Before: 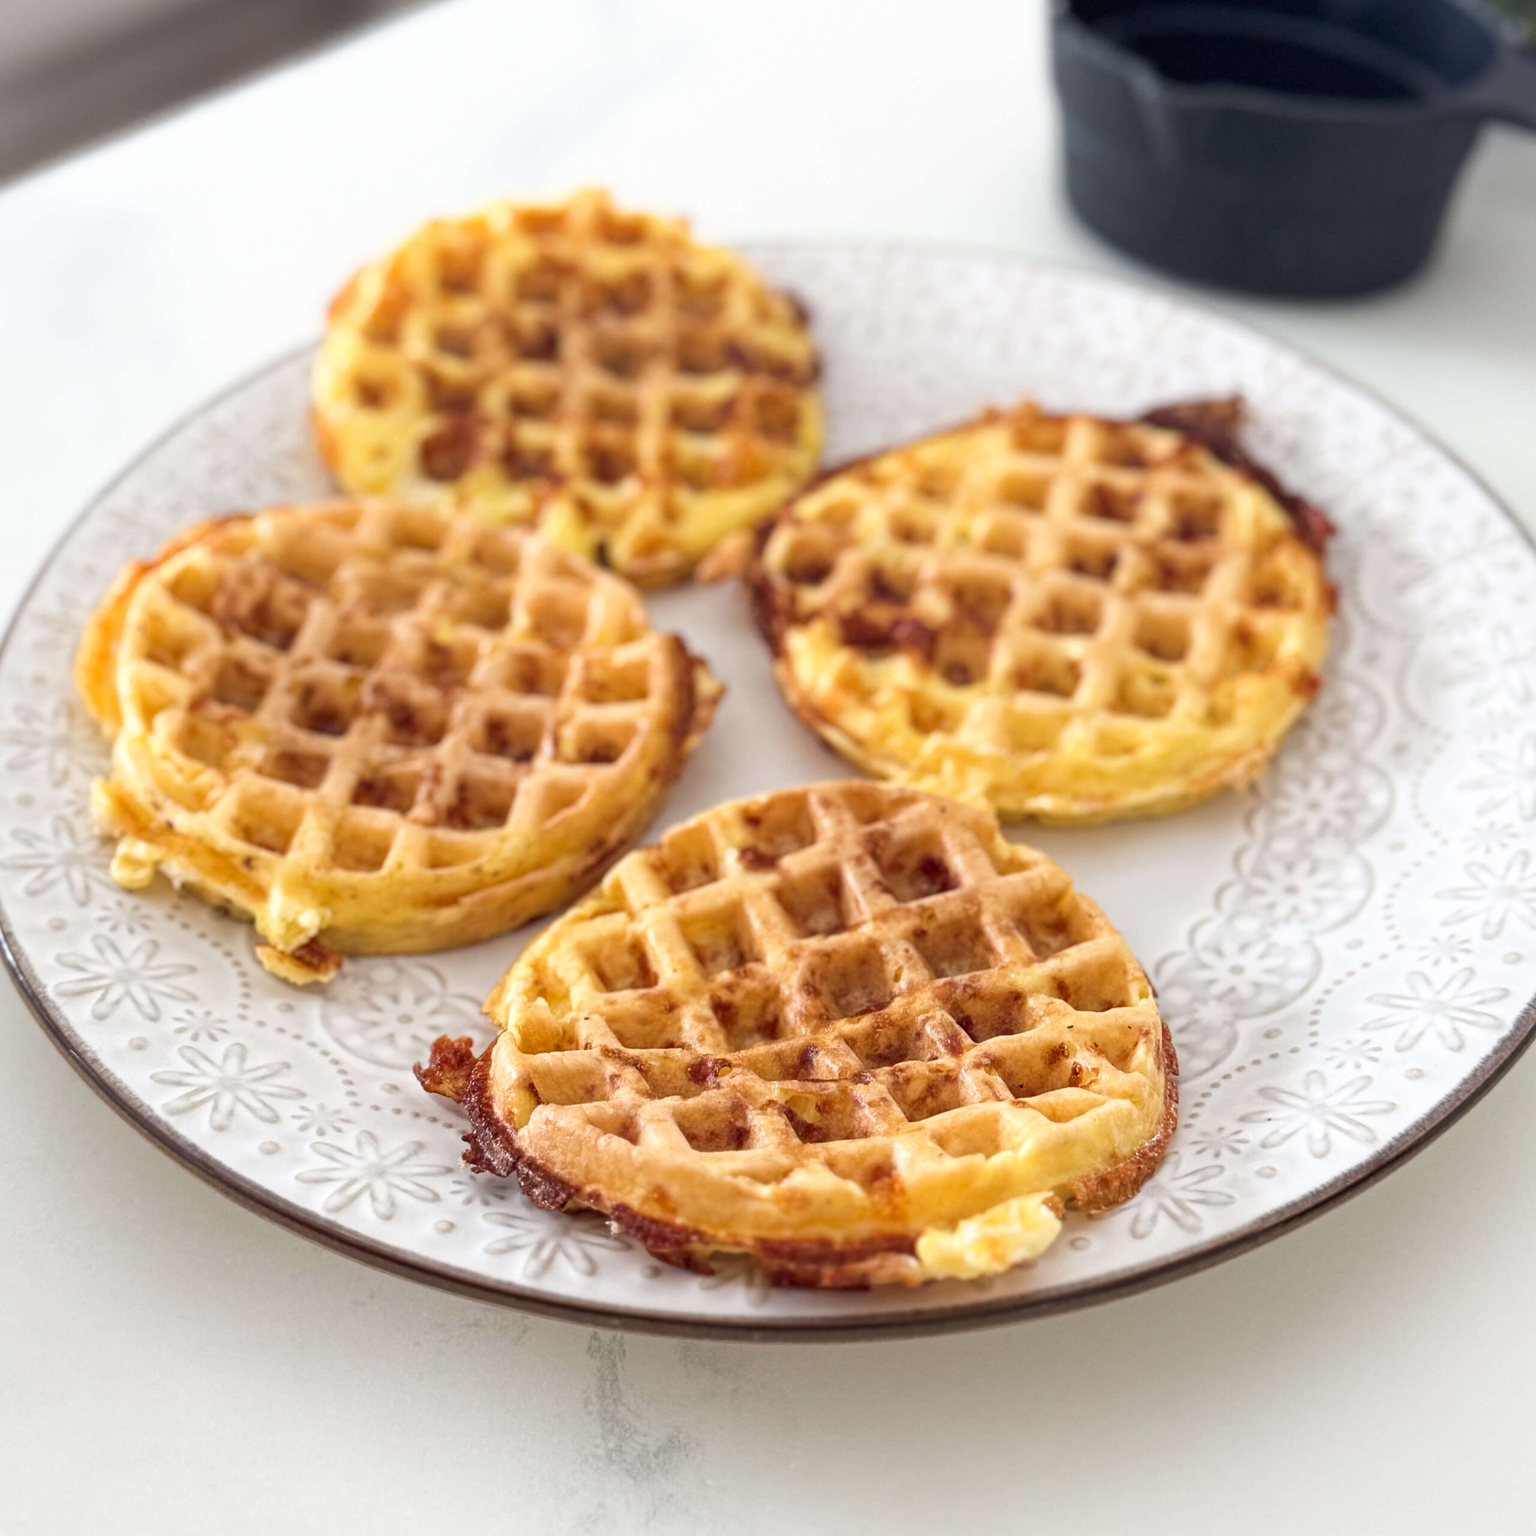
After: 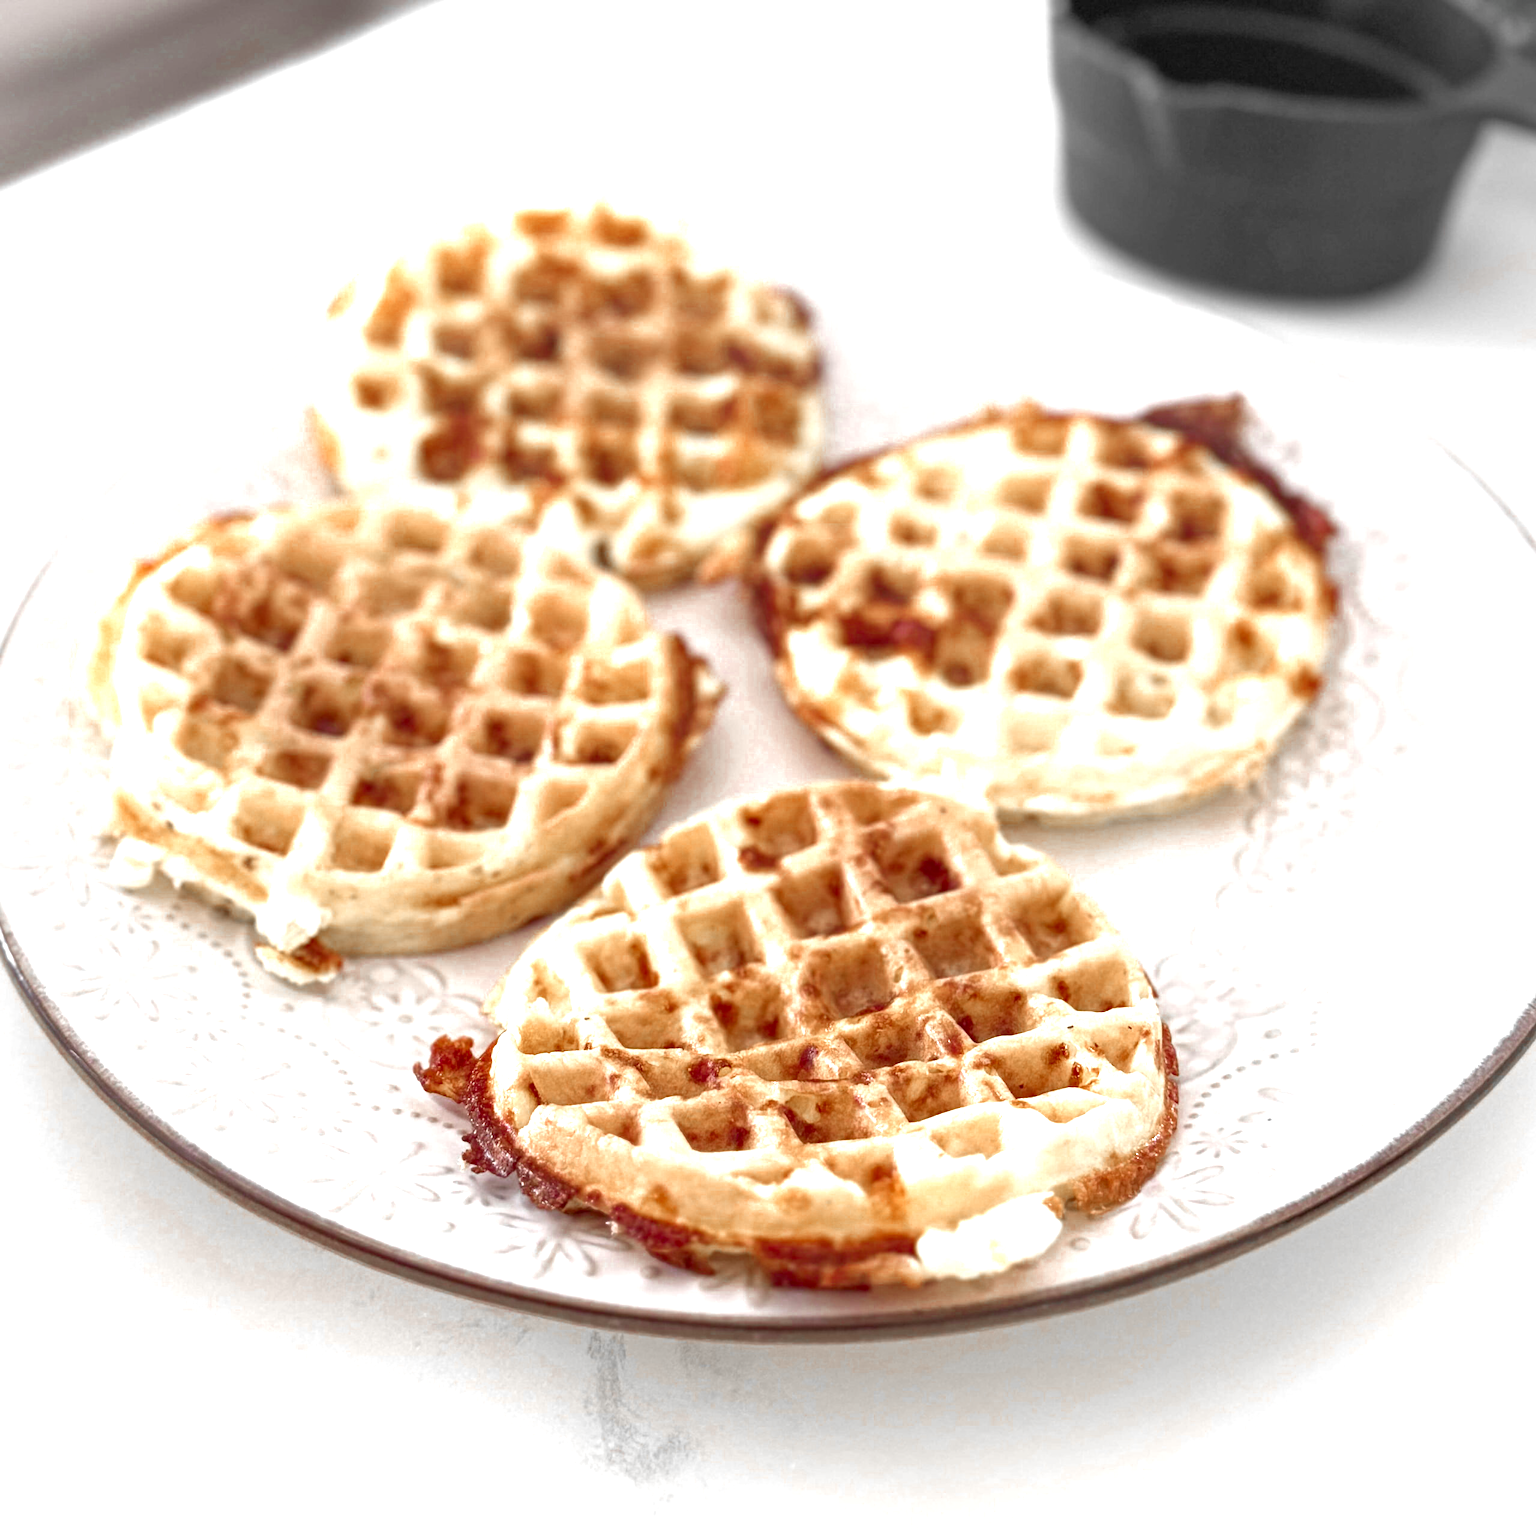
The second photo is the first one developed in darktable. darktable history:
color zones: curves: ch0 [(0, 0.497) (0.096, 0.361) (0.221, 0.538) (0.429, 0.5) (0.571, 0.5) (0.714, 0.5) (0.857, 0.5) (1, 0.497)]; ch1 [(0, 0.5) (0.143, 0.5) (0.257, -0.002) (0.429, 0.04) (0.571, -0.001) (0.714, -0.015) (0.857, 0.024) (1, 0.5)]
exposure: black level correction 0, exposure 1.1 EV, compensate exposure bias true, compensate highlight preservation false
tone equalizer: -8 EV 0.25 EV, -7 EV 0.417 EV, -6 EV 0.417 EV, -5 EV 0.25 EV, -3 EV -0.25 EV, -2 EV -0.417 EV, -1 EV -0.417 EV, +0 EV -0.25 EV, edges refinement/feathering 500, mask exposure compensation -1.57 EV, preserve details guided filter
